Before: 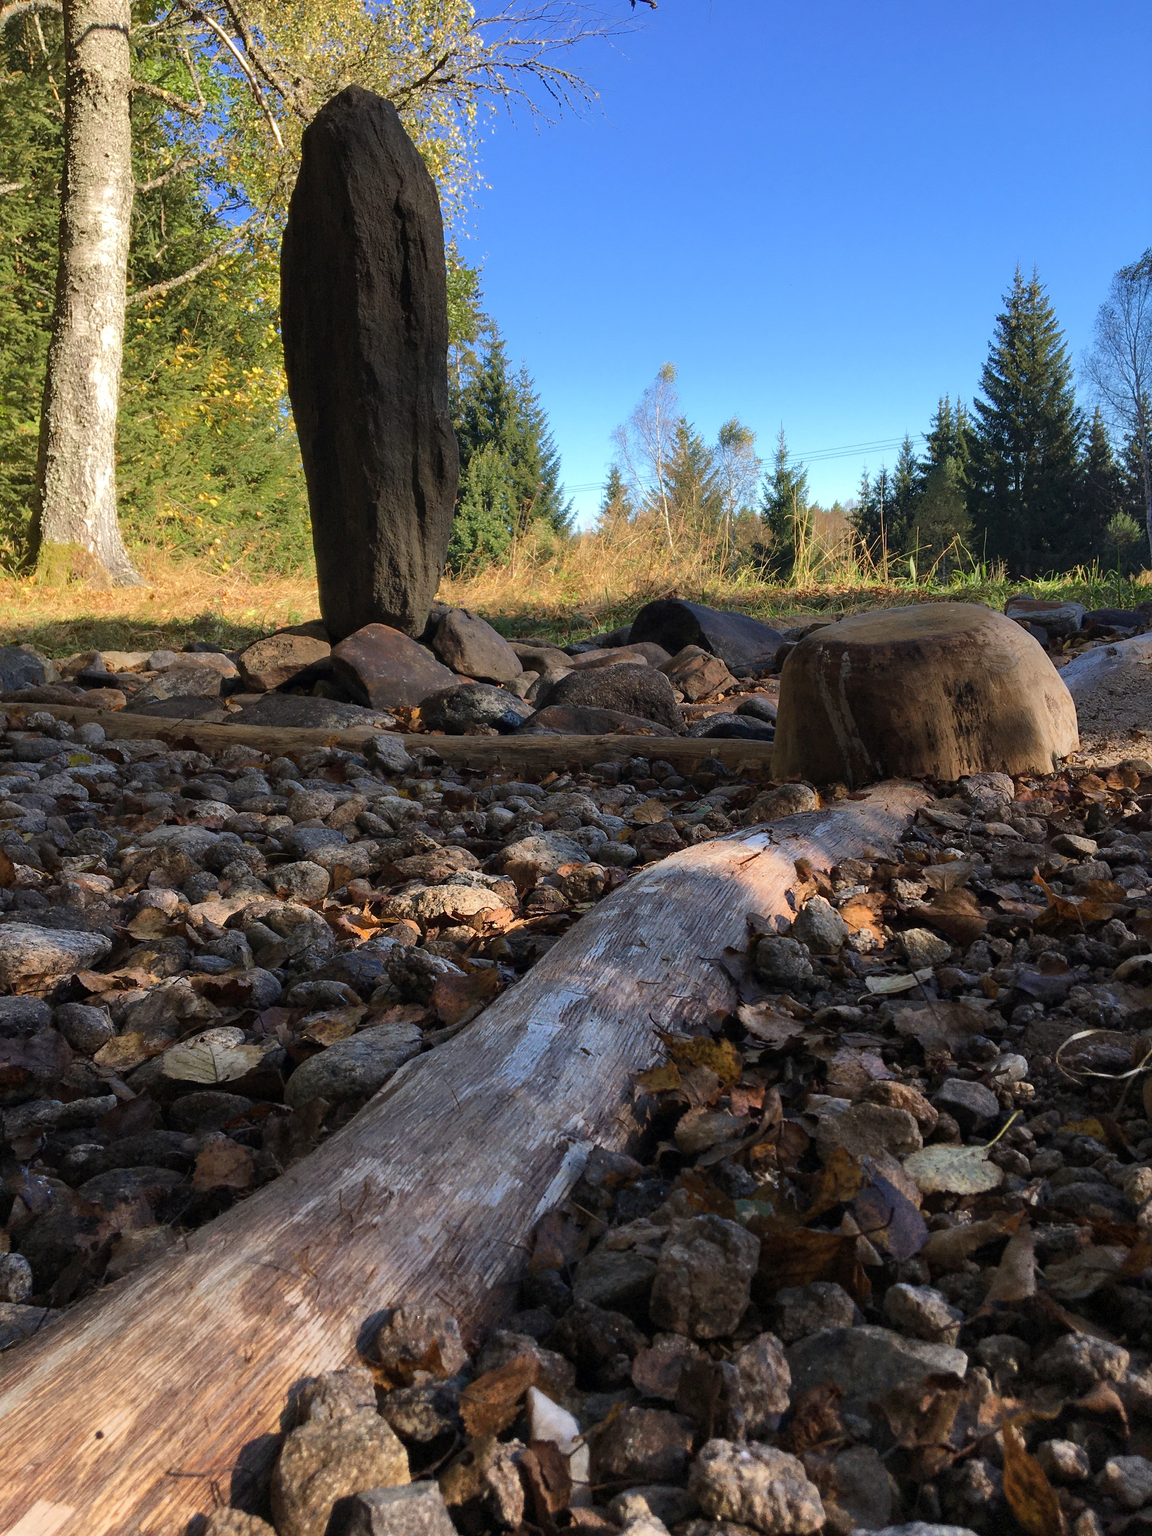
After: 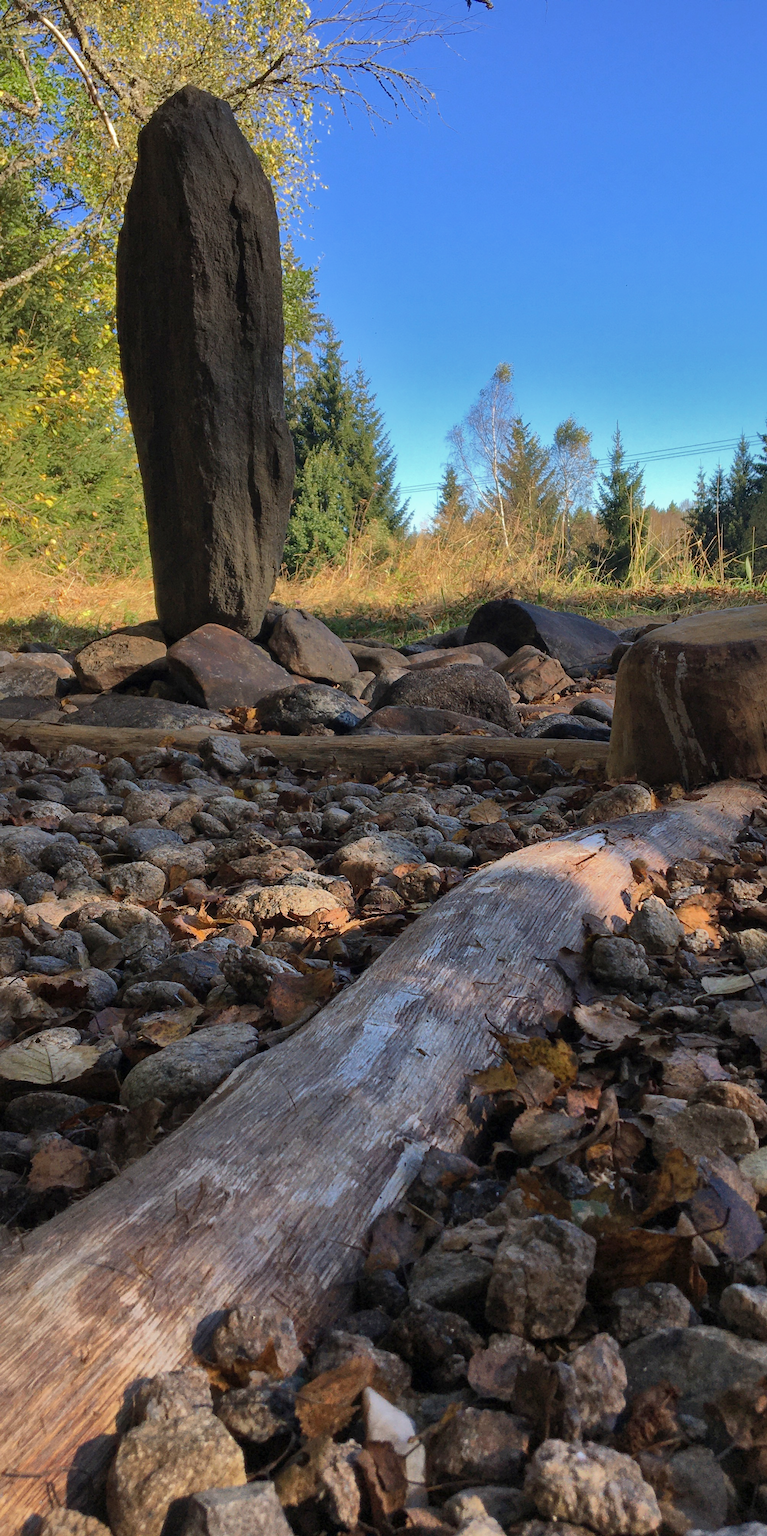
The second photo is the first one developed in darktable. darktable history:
shadows and highlights: shadows 39.81, highlights -59.85
crop and rotate: left 14.326%, right 19.089%
